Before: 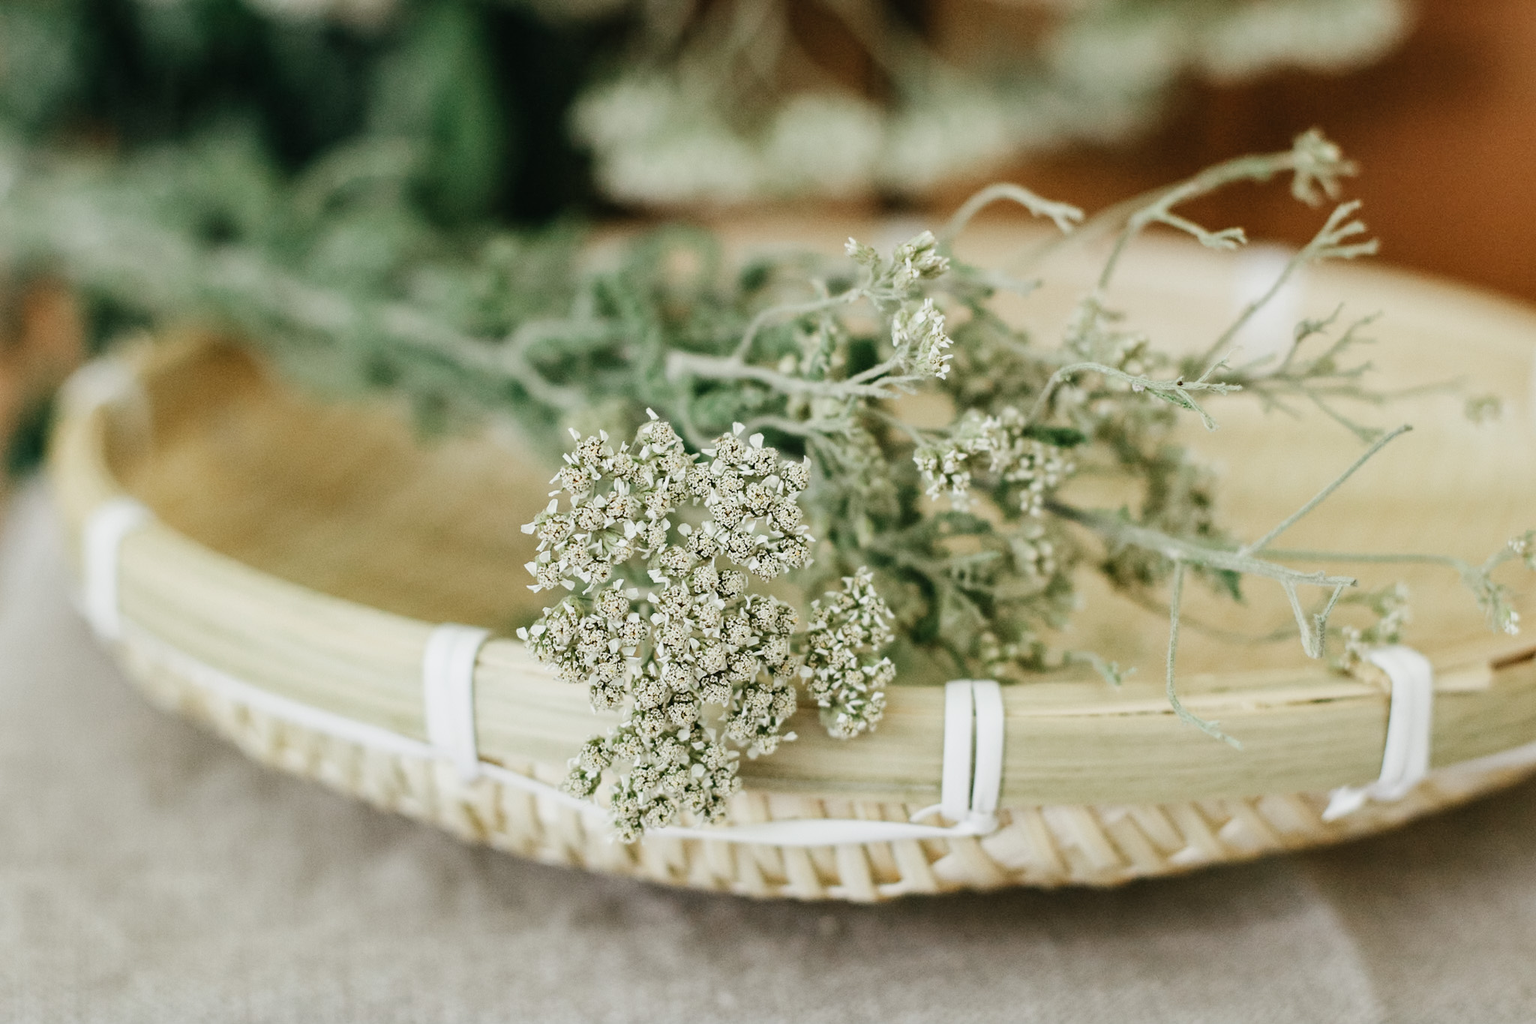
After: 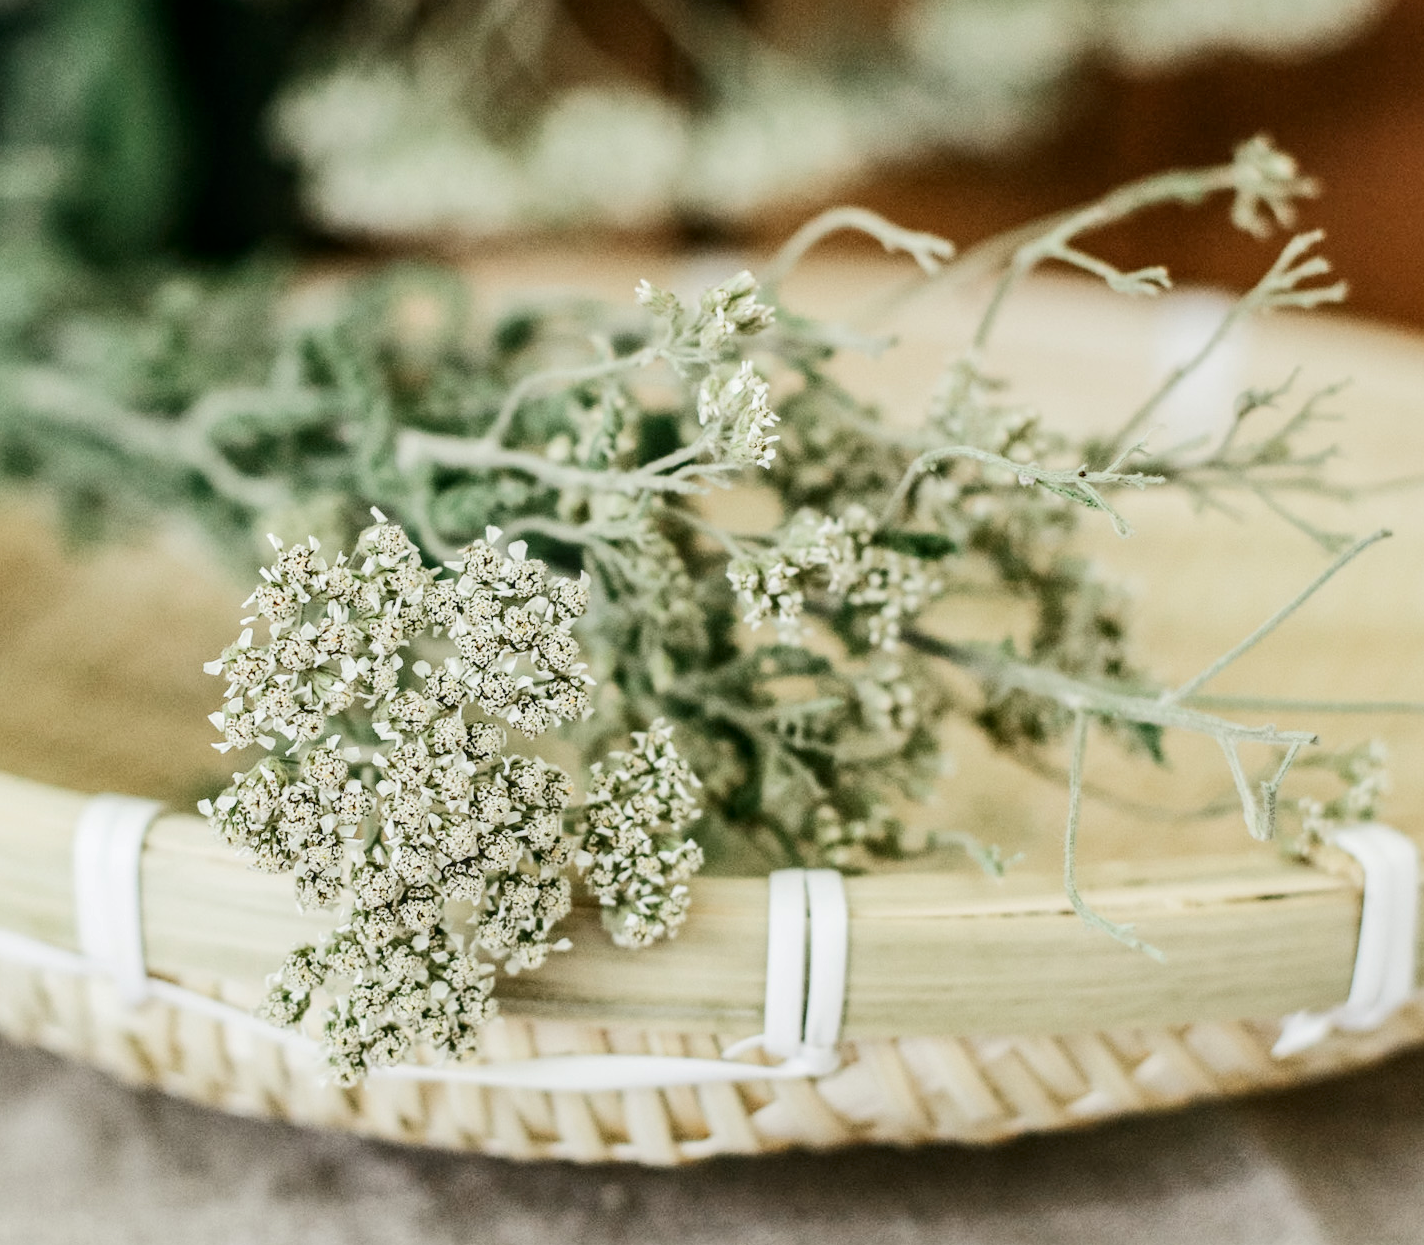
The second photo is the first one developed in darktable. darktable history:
local contrast: on, module defaults
crop and rotate: left 24.014%, top 2.717%, right 6.428%, bottom 6.066%
tone curve: curves: ch0 [(0, 0) (0.003, 0.005) (0.011, 0.011) (0.025, 0.022) (0.044, 0.035) (0.069, 0.051) (0.1, 0.073) (0.136, 0.106) (0.177, 0.147) (0.224, 0.195) (0.277, 0.253) (0.335, 0.315) (0.399, 0.388) (0.468, 0.488) (0.543, 0.586) (0.623, 0.685) (0.709, 0.764) (0.801, 0.838) (0.898, 0.908) (1, 1)], color space Lab, independent channels, preserve colors none
